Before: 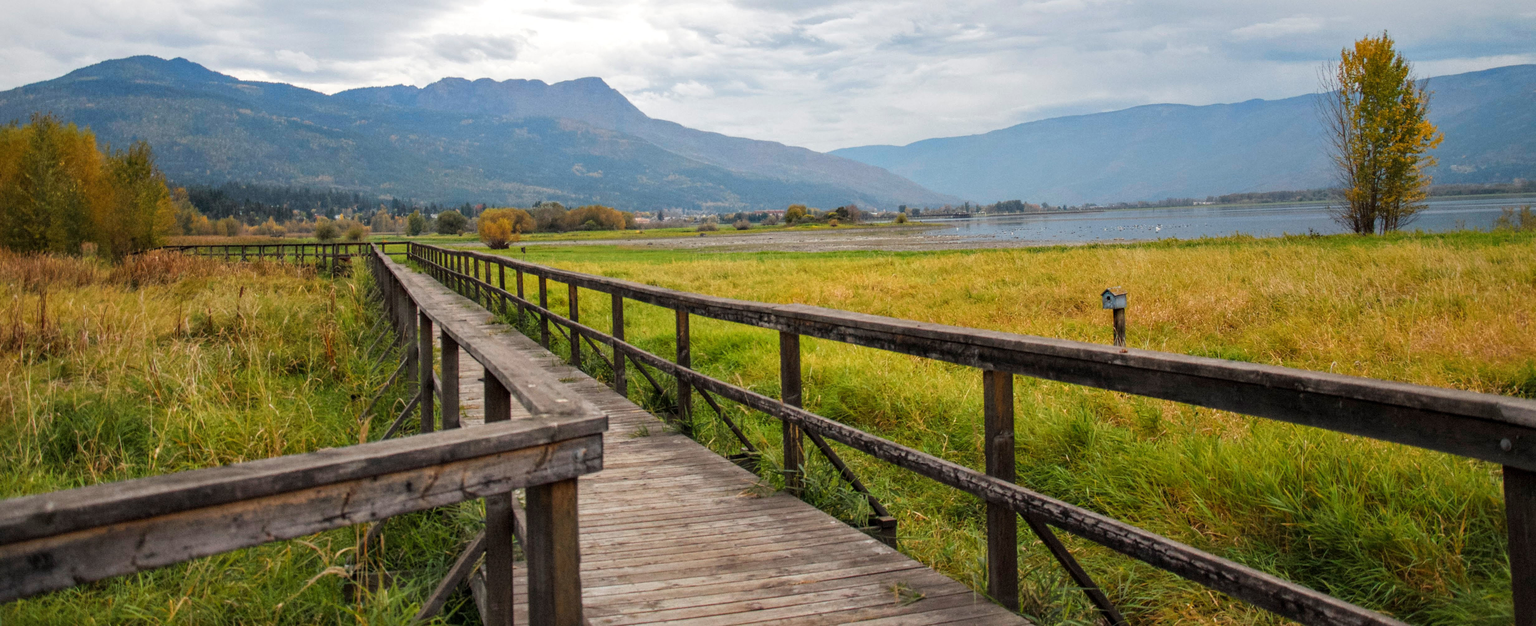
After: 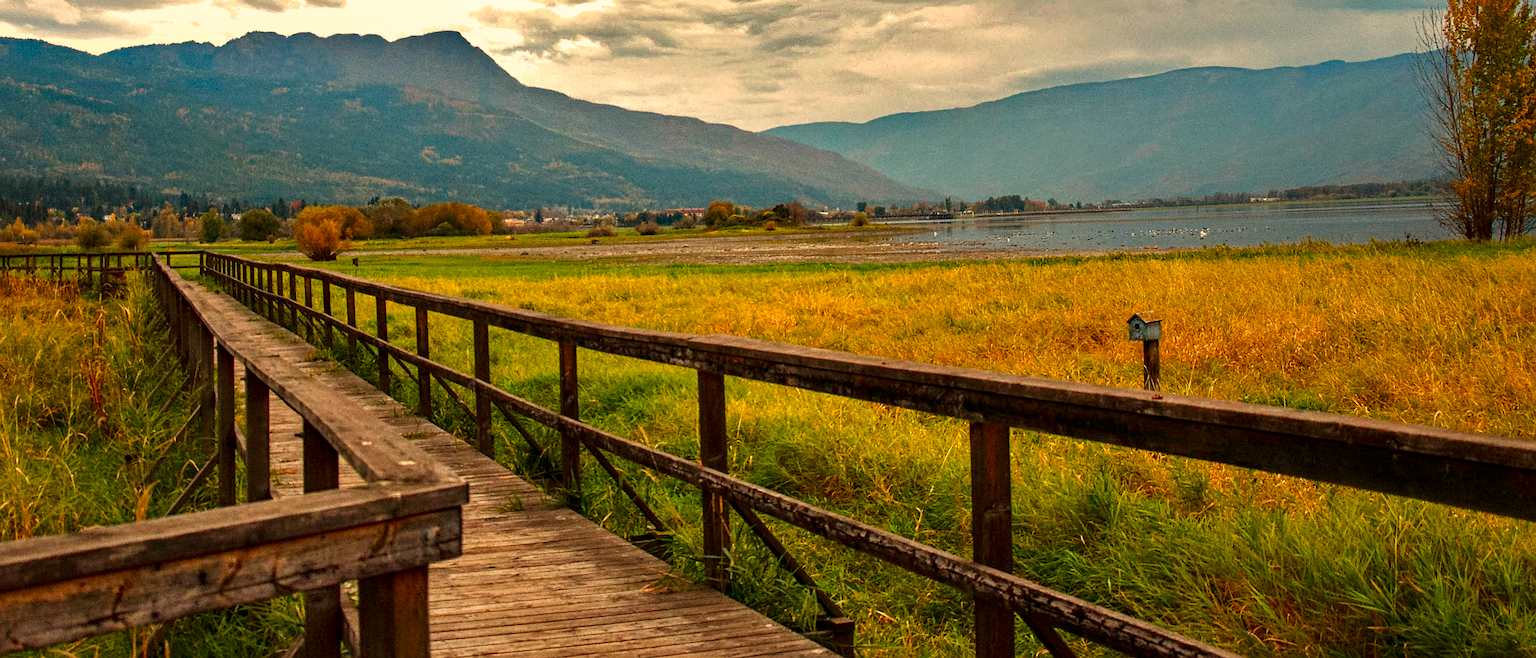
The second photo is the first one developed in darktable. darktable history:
sharpen: on, module defaults
crop: left 16.768%, top 8.653%, right 8.362%, bottom 12.485%
contrast brightness saturation: brightness -0.25, saturation 0.2
shadows and highlights: radius 108.52, shadows 23.73, highlights -59.32, low approximation 0.01, soften with gaussian
exposure: exposure 0.236 EV, compensate highlight preservation false
haze removal: strength 0.29, distance 0.25, compatibility mode true, adaptive false
white balance: red 1.138, green 0.996, blue 0.812
